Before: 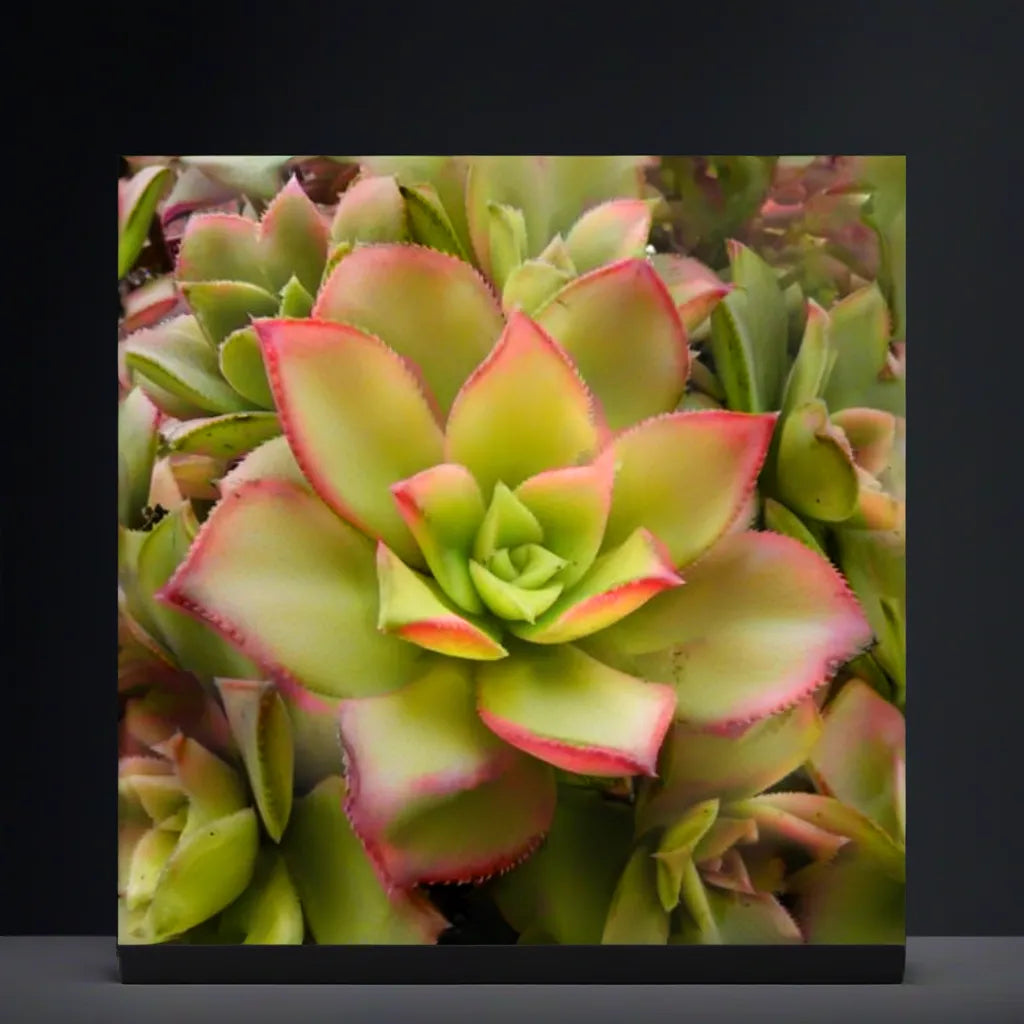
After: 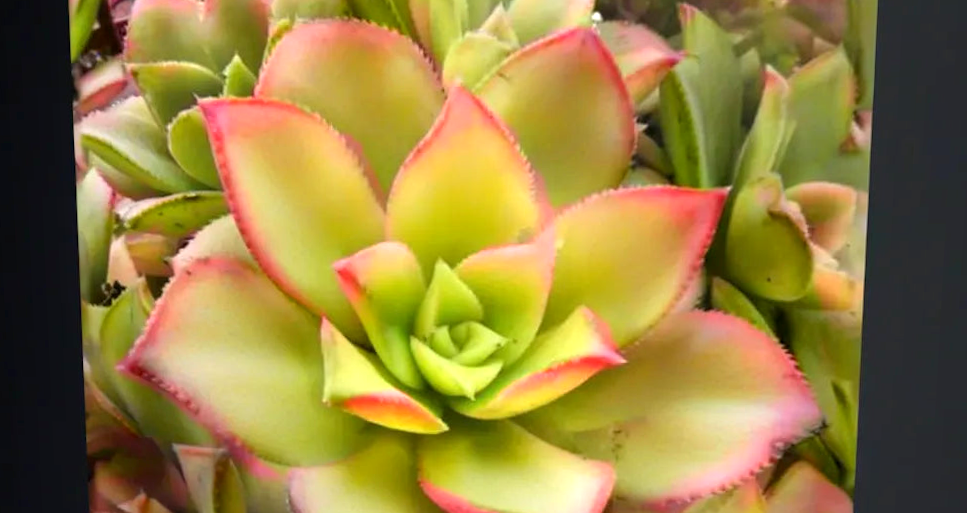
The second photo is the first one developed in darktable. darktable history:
crop and rotate: top 23.043%, bottom 23.437%
tone equalizer: on, module defaults
exposure: black level correction 0.001, exposure 0.5 EV, compensate exposure bias true, compensate highlight preservation false
rotate and perspective: rotation 0.062°, lens shift (vertical) 0.115, lens shift (horizontal) -0.133, crop left 0.047, crop right 0.94, crop top 0.061, crop bottom 0.94
